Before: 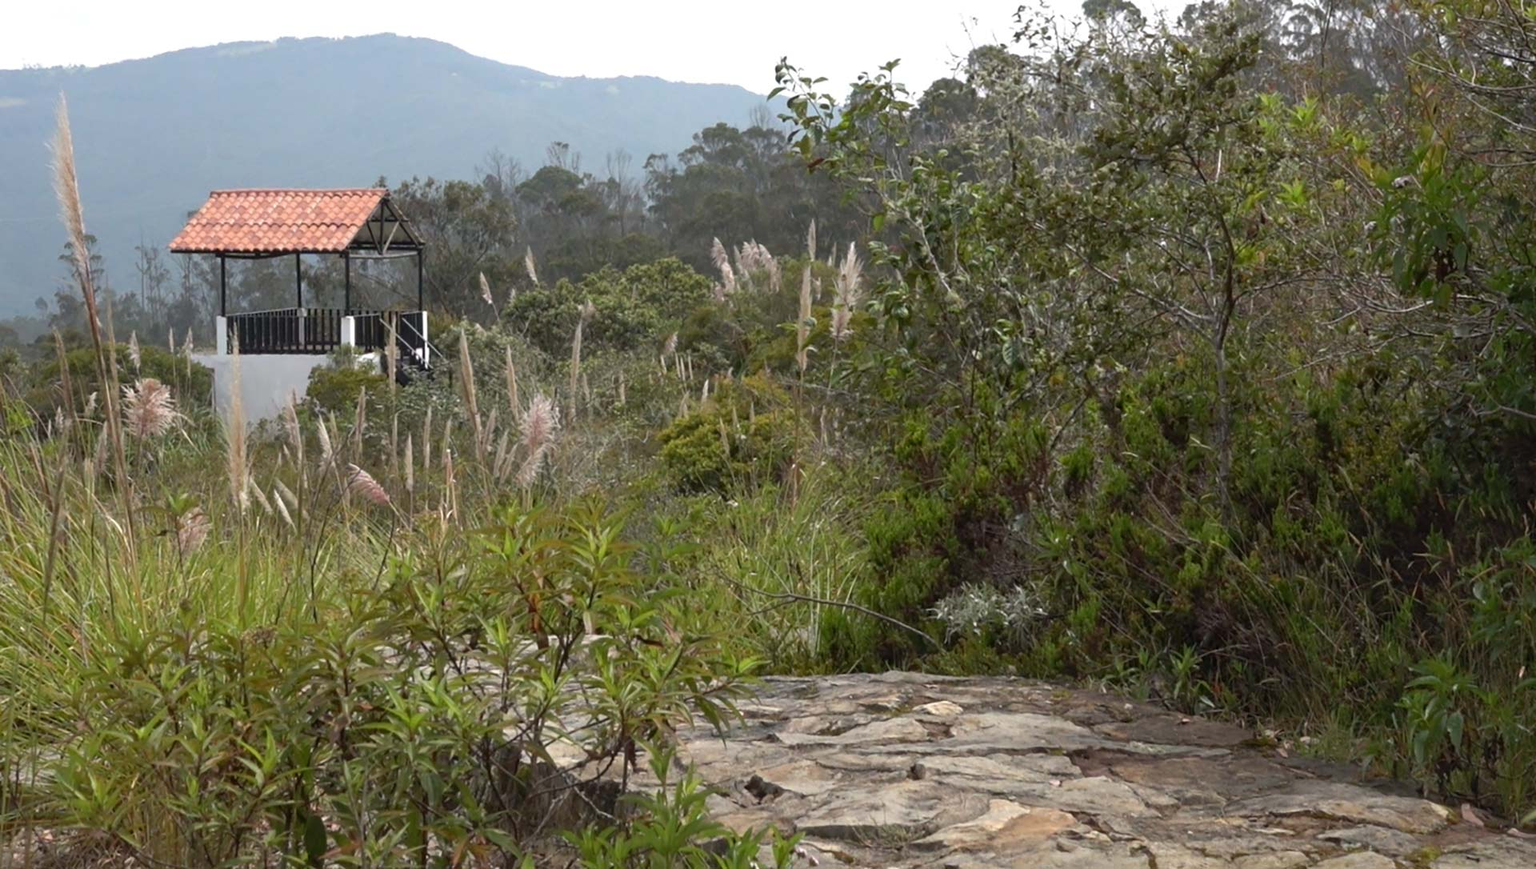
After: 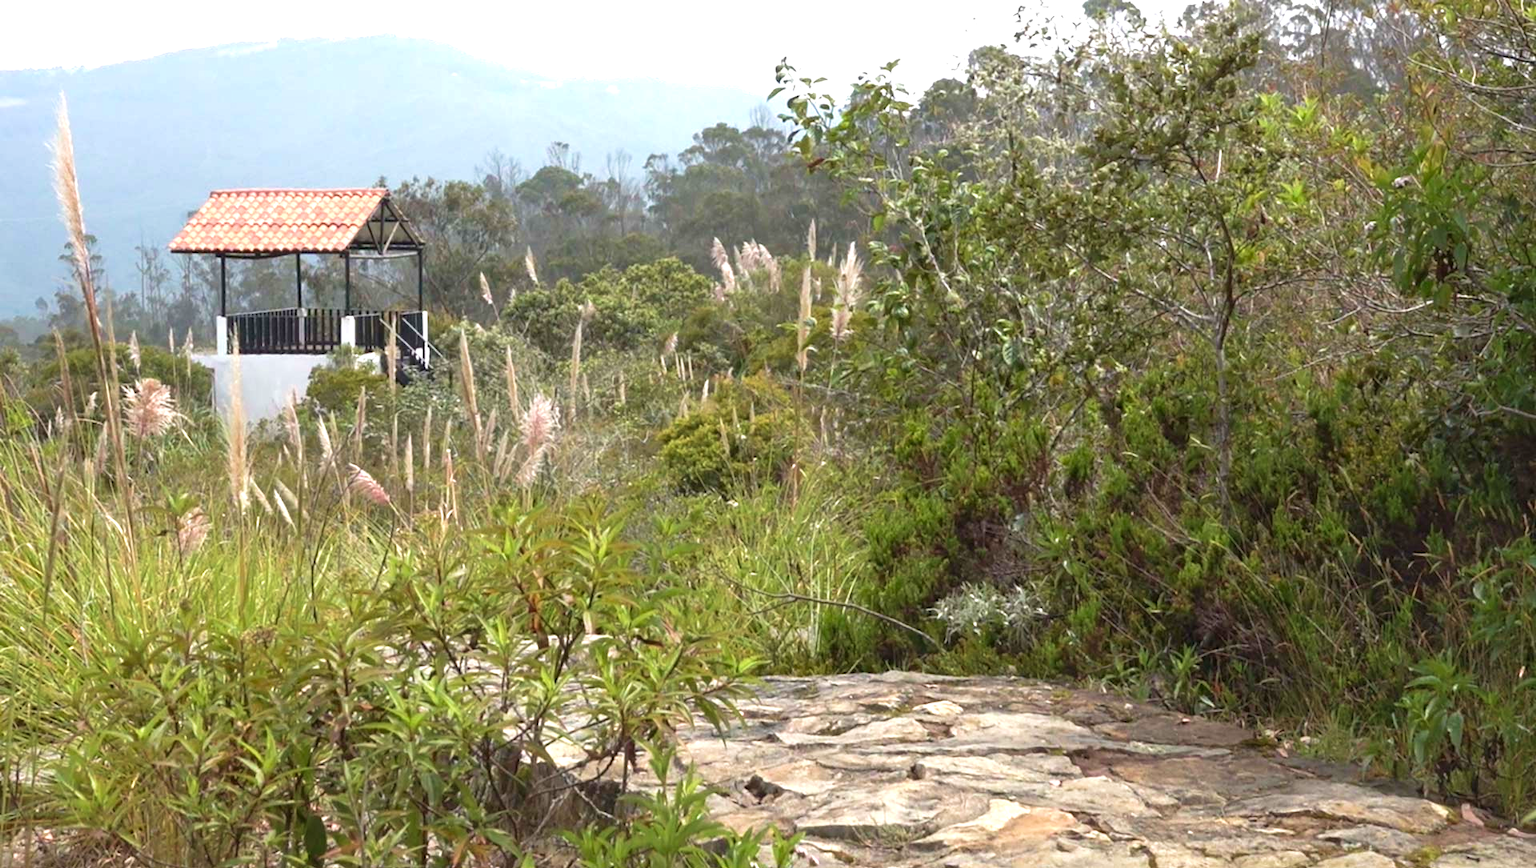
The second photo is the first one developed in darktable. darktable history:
exposure: exposure 0.921 EV, compensate highlight preservation false
velvia: on, module defaults
